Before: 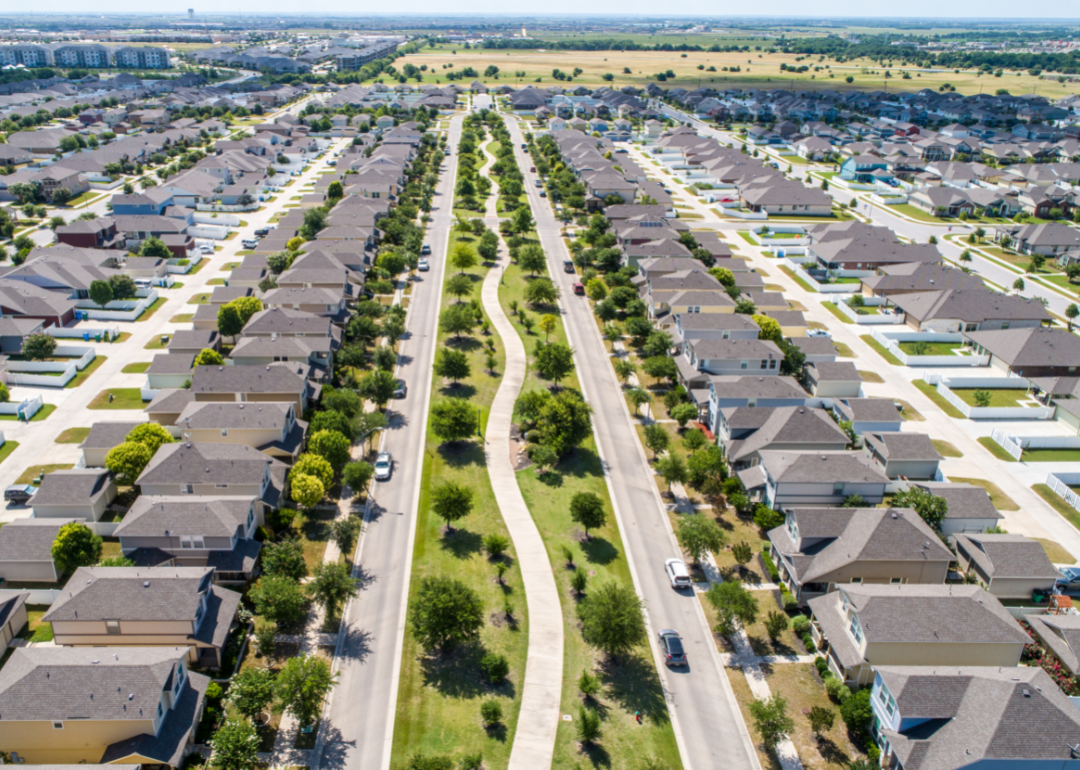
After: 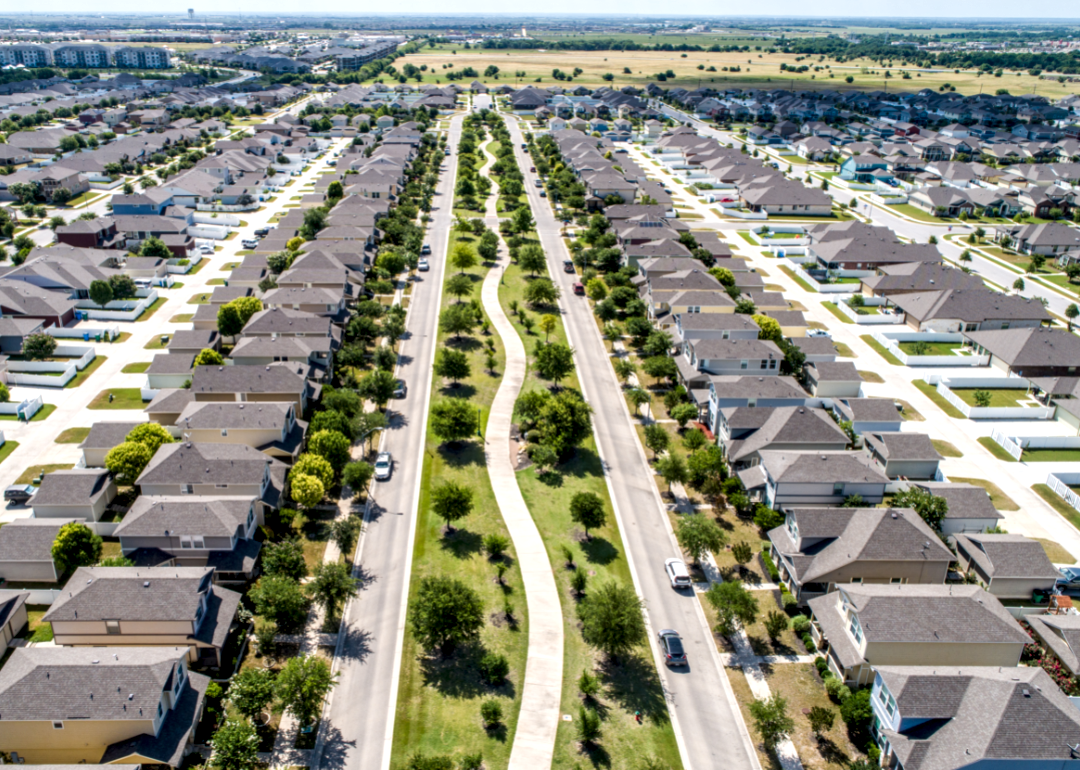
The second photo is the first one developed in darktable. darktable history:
color calibration: illuminant same as pipeline (D50), adaptation XYZ, x 0.347, y 0.358, temperature 5010.99 K
local contrast: detail 135%, midtone range 0.749
